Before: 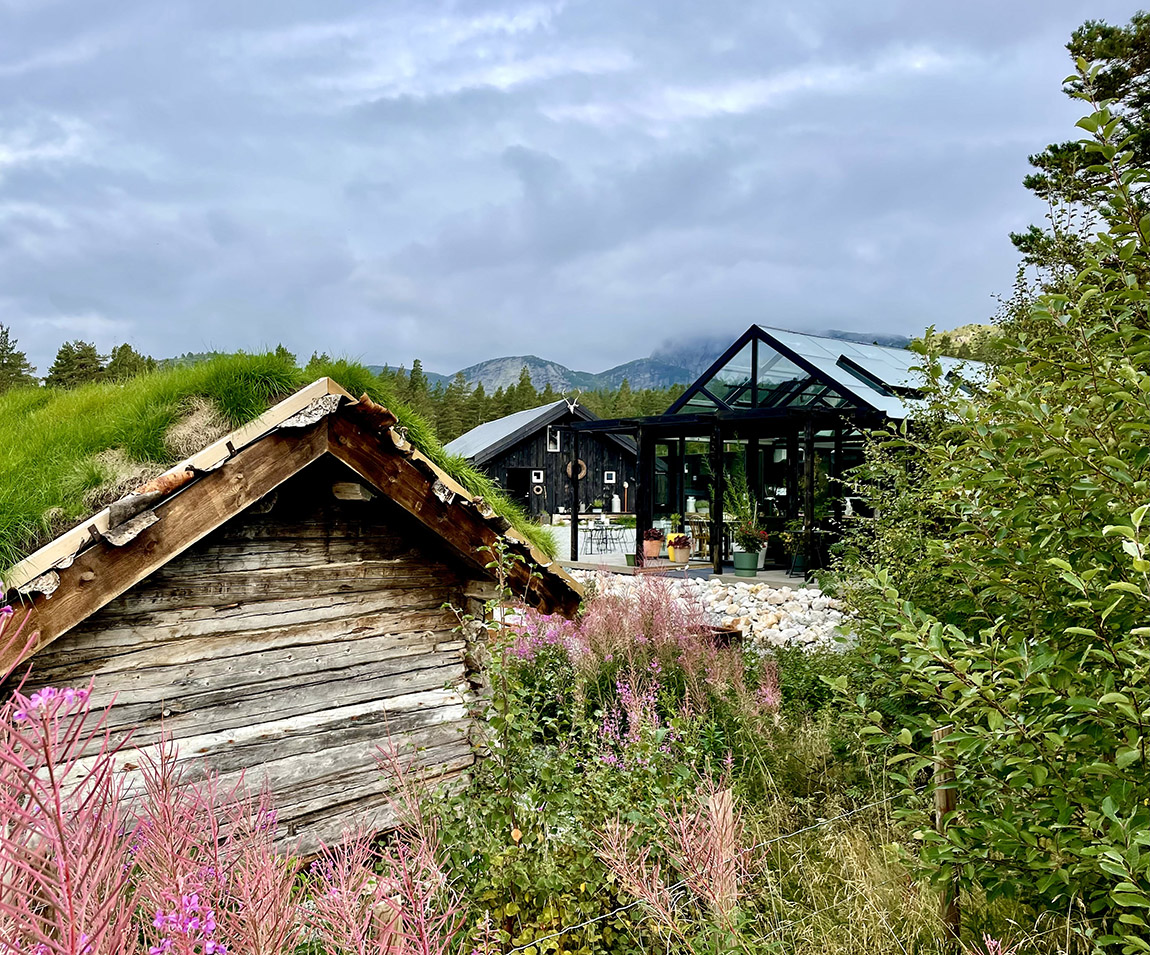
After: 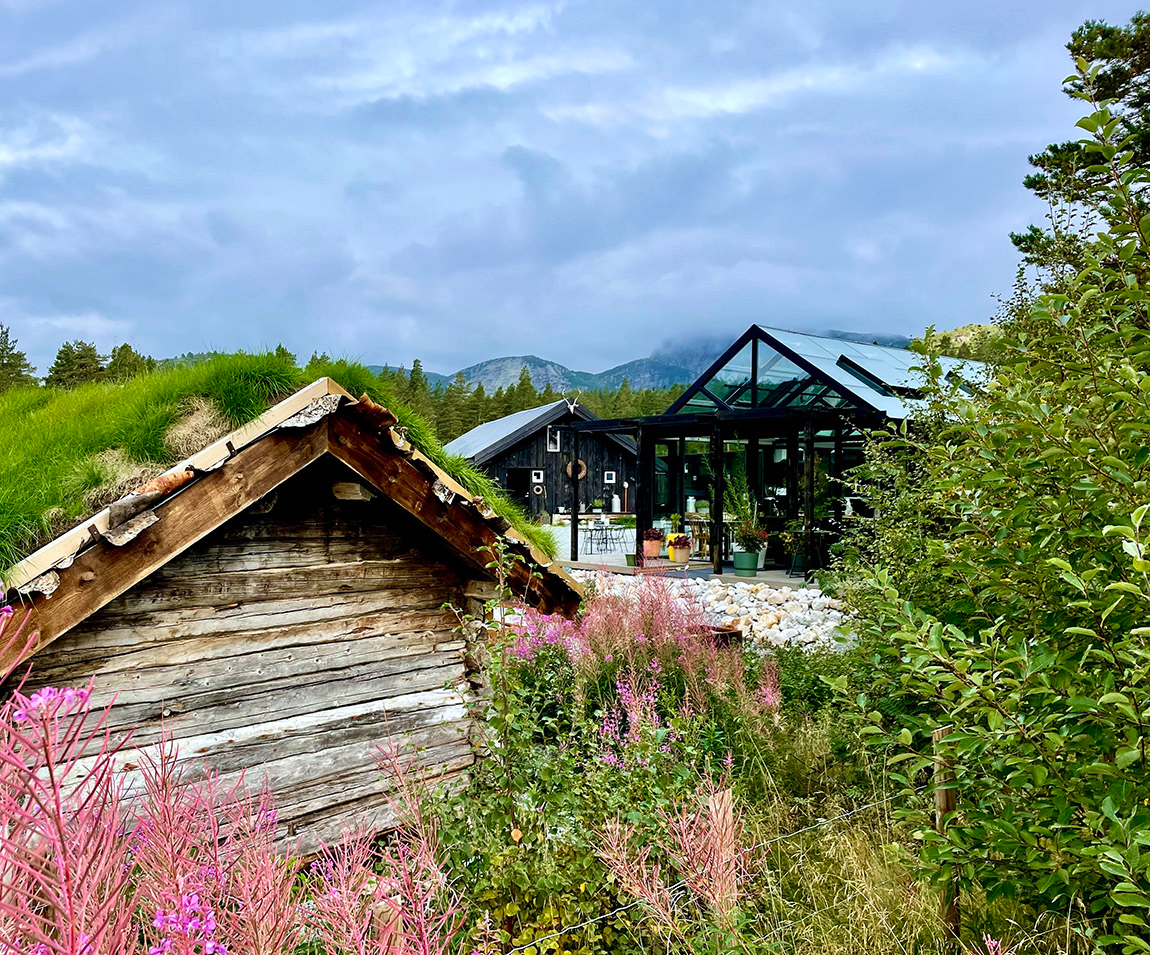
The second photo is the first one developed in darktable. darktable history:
white balance: red 0.98, blue 1.034
velvia: on, module defaults
